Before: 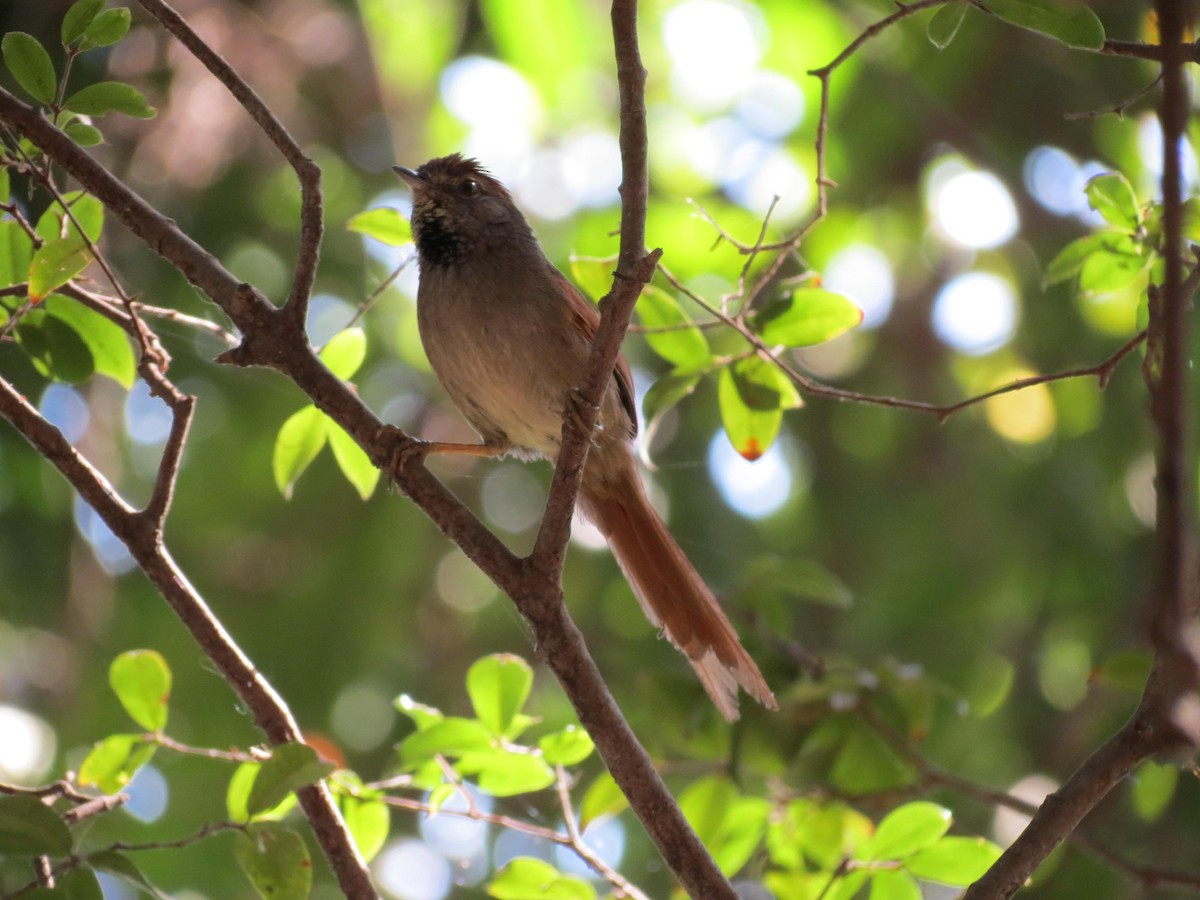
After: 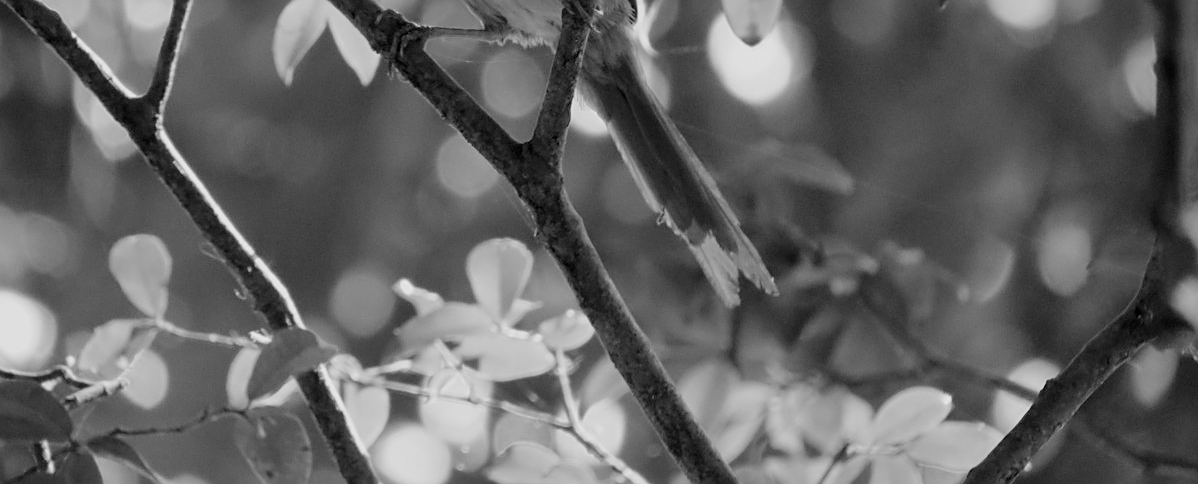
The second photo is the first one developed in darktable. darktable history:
crop and rotate: top 46.131%, right 0.102%
local contrast: mode bilateral grid, contrast 19, coarseness 50, detail 119%, midtone range 0.2
tone equalizer: -8 EV -0.439 EV, -7 EV -0.4 EV, -6 EV -0.339 EV, -5 EV -0.203 EV, -3 EV 0.192 EV, -2 EV 0.312 EV, -1 EV 0.382 EV, +0 EV 0.412 EV
sharpen: on, module defaults
shadows and highlights: white point adjustment -3.75, highlights -63.41, soften with gaussian
color calibration: output gray [0.23, 0.37, 0.4, 0], illuminant as shot in camera, x 0.358, y 0.373, temperature 4628.91 K, saturation algorithm version 1 (2020)
filmic rgb: black relative exposure -8 EV, white relative exposure 4 EV, threshold 3.03 EV, hardness 4.11, contrast 0.934, color science v6 (2022), enable highlight reconstruction true
